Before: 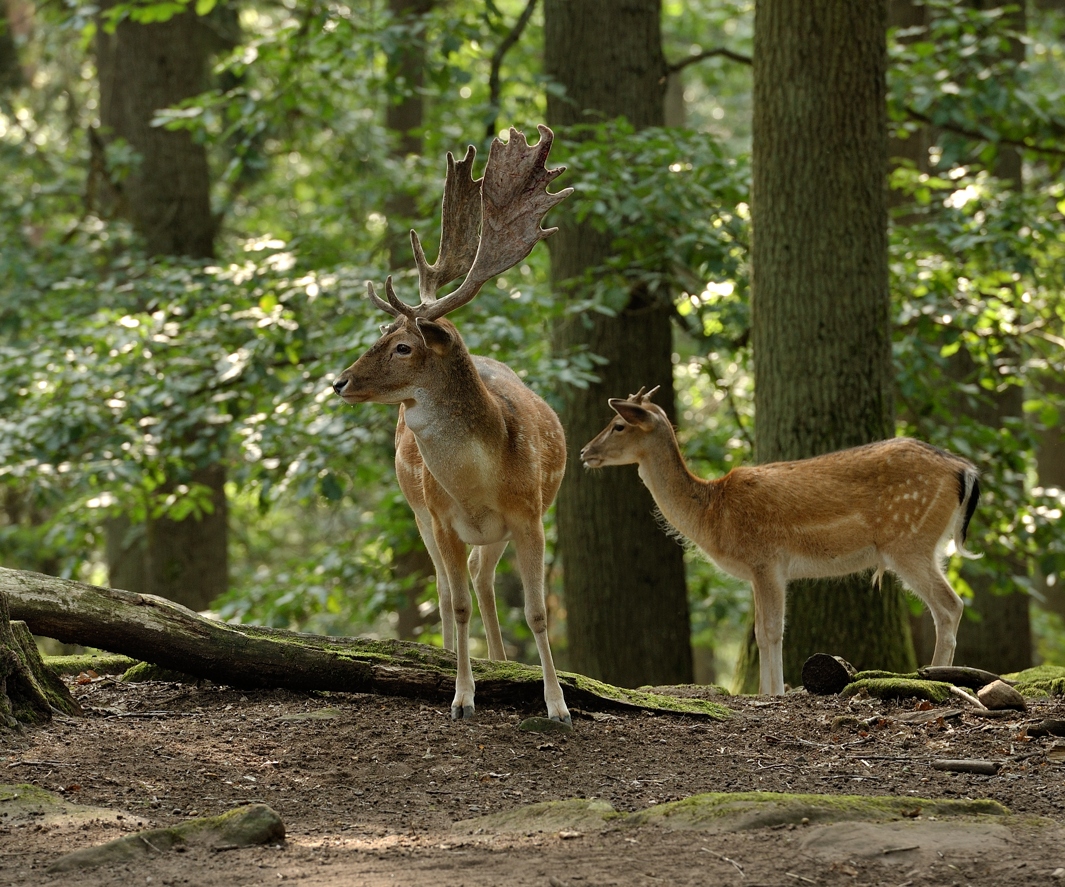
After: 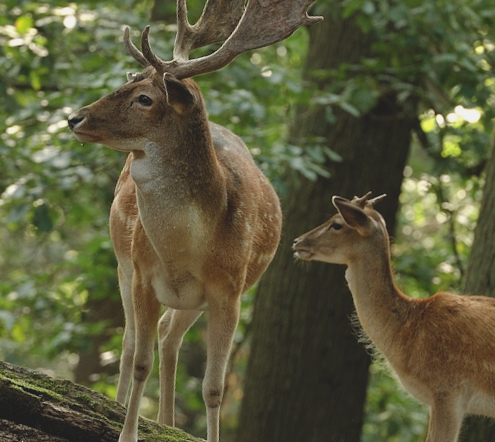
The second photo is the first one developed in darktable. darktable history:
rotate and perspective: rotation 13.27°, automatic cropping off
crop: left 30%, top 30%, right 30%, bottom 30%
exposure: black level correction -0.014, exposure -0.193 EV, compensate highlight preservation false
